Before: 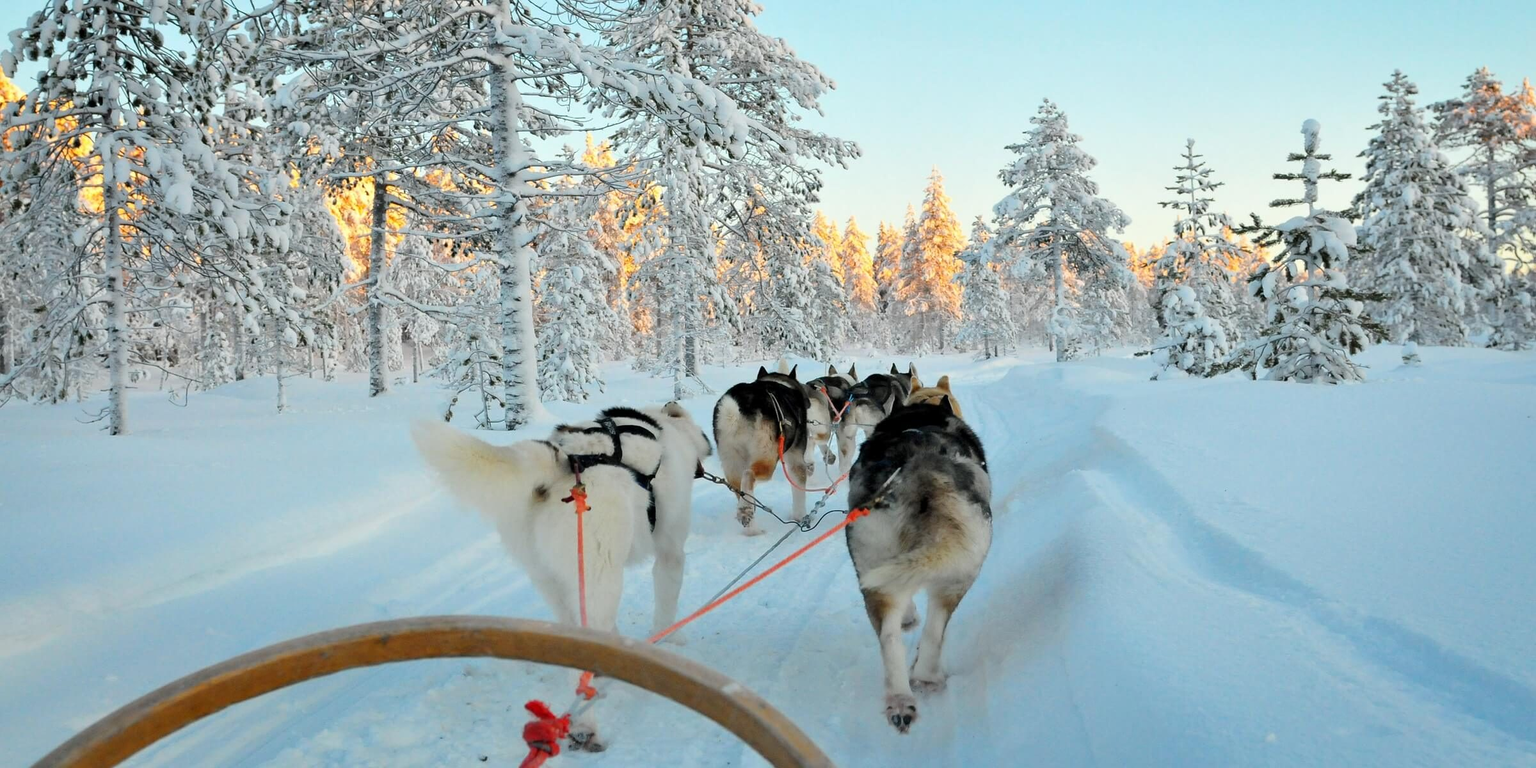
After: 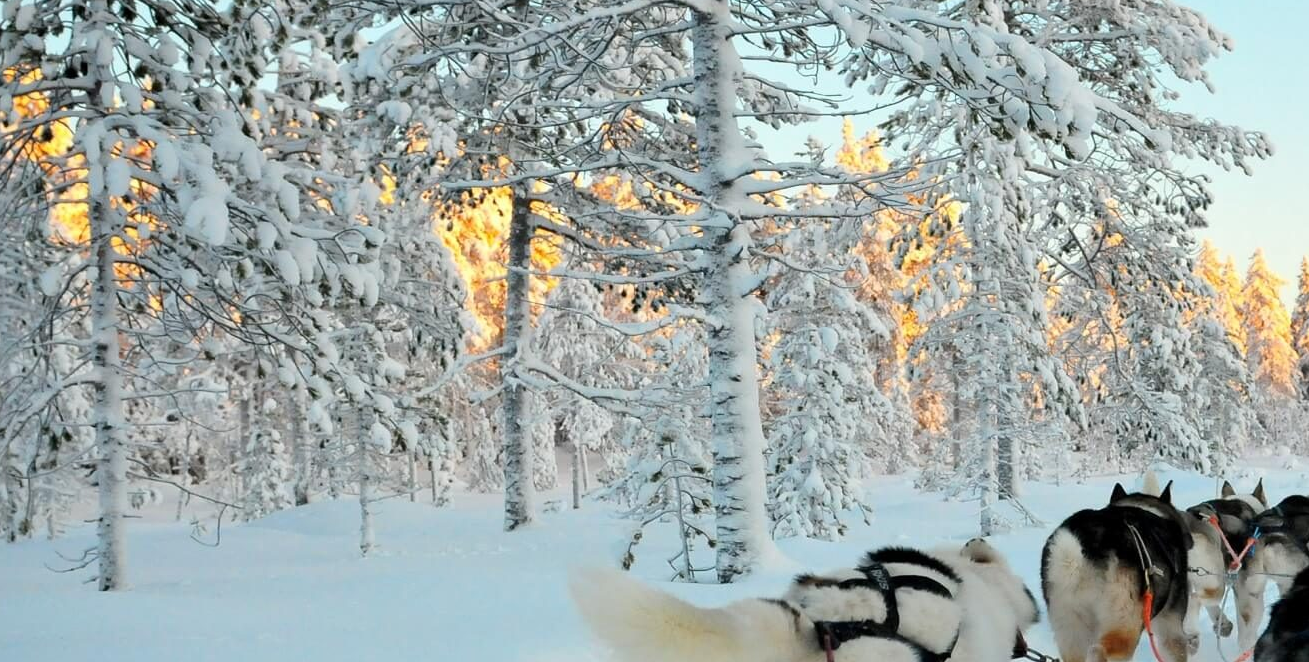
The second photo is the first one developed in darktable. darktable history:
crop and rotate: left 3.049%, top 7.469%, right 42.379%, bottom 37.328%
